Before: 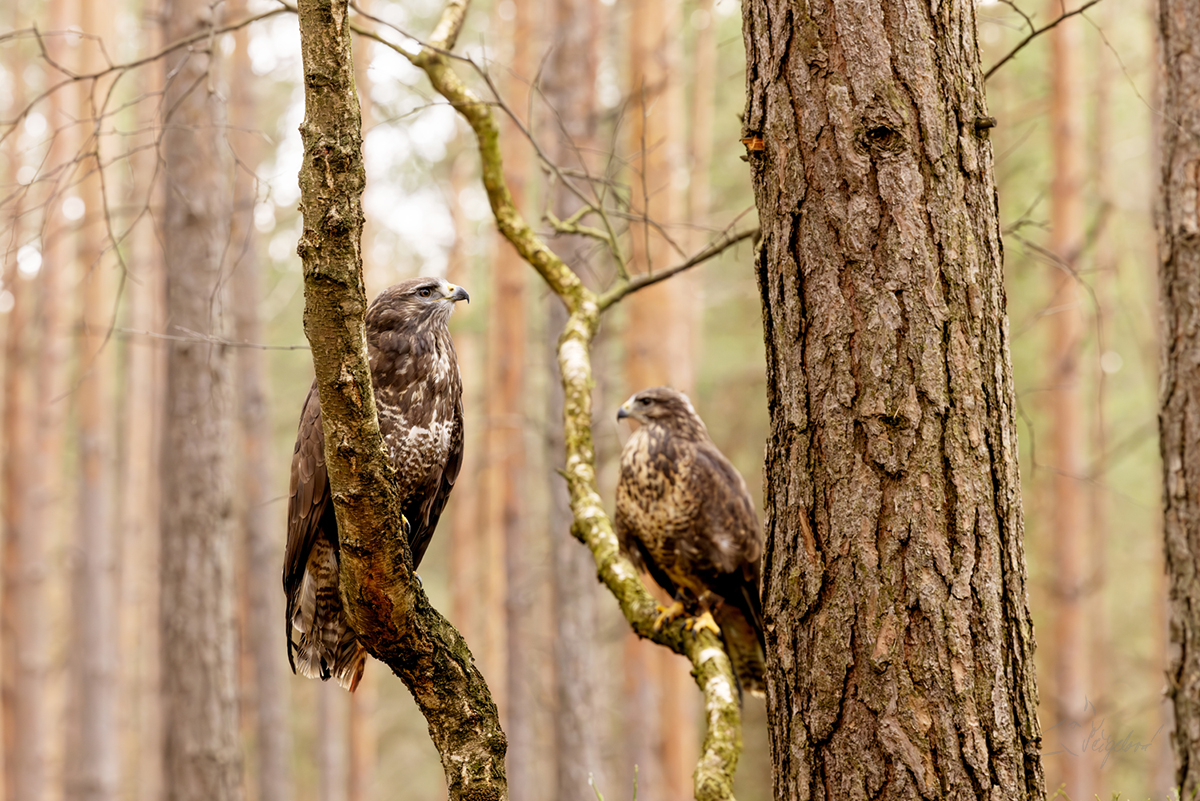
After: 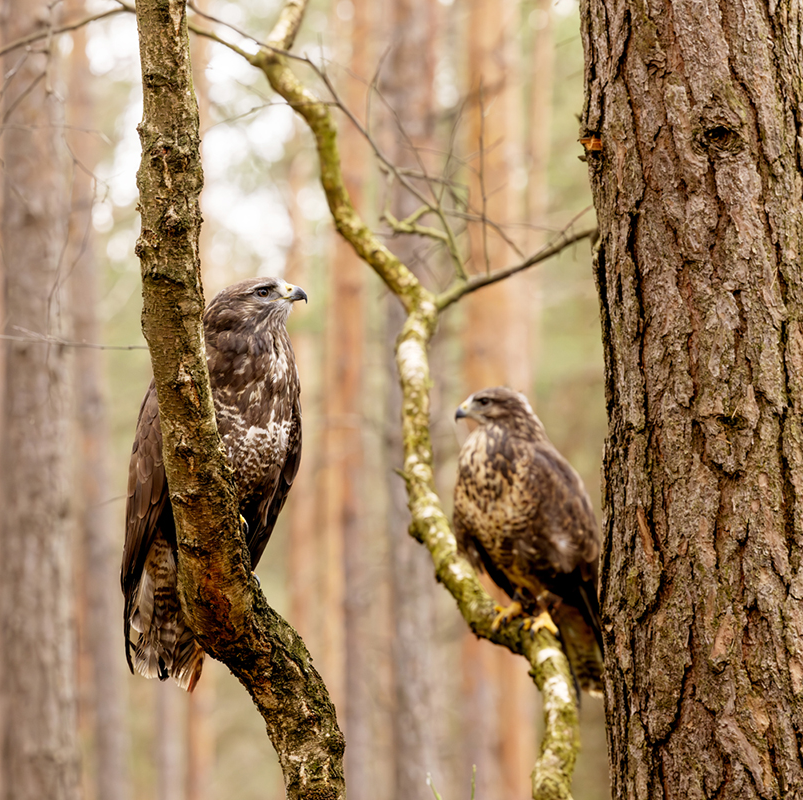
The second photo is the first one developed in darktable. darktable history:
crop and rotate: left 13.547%, right 19.495%
